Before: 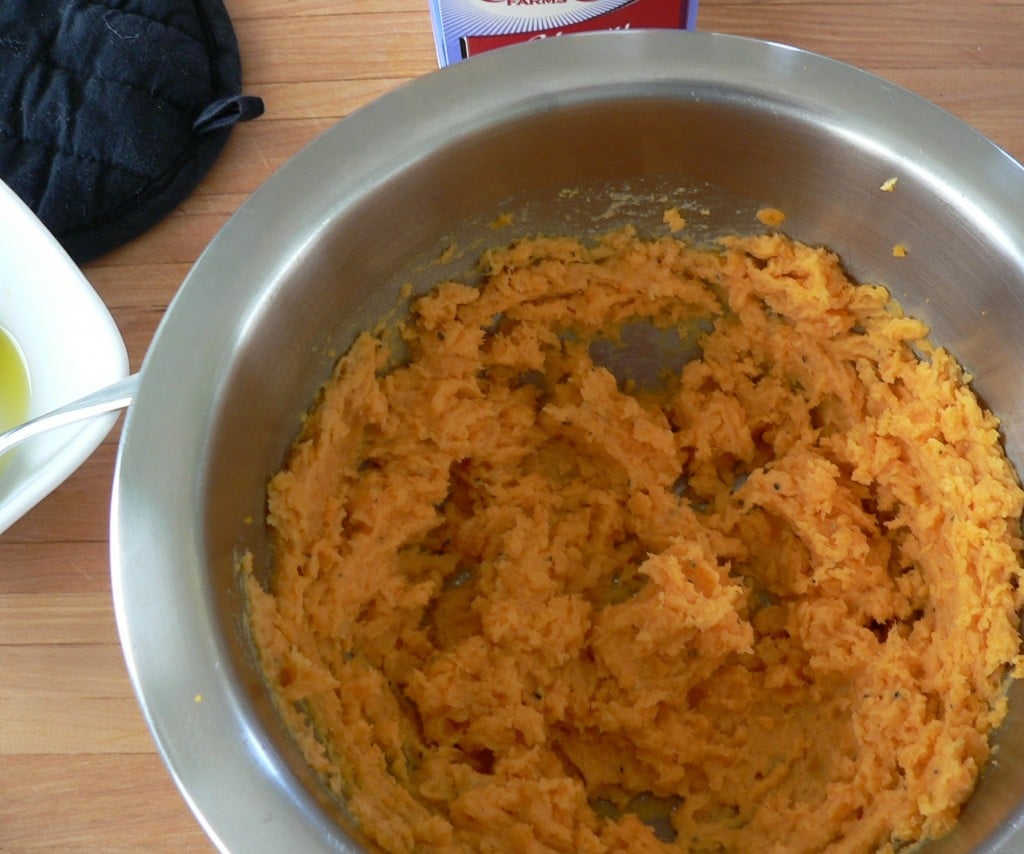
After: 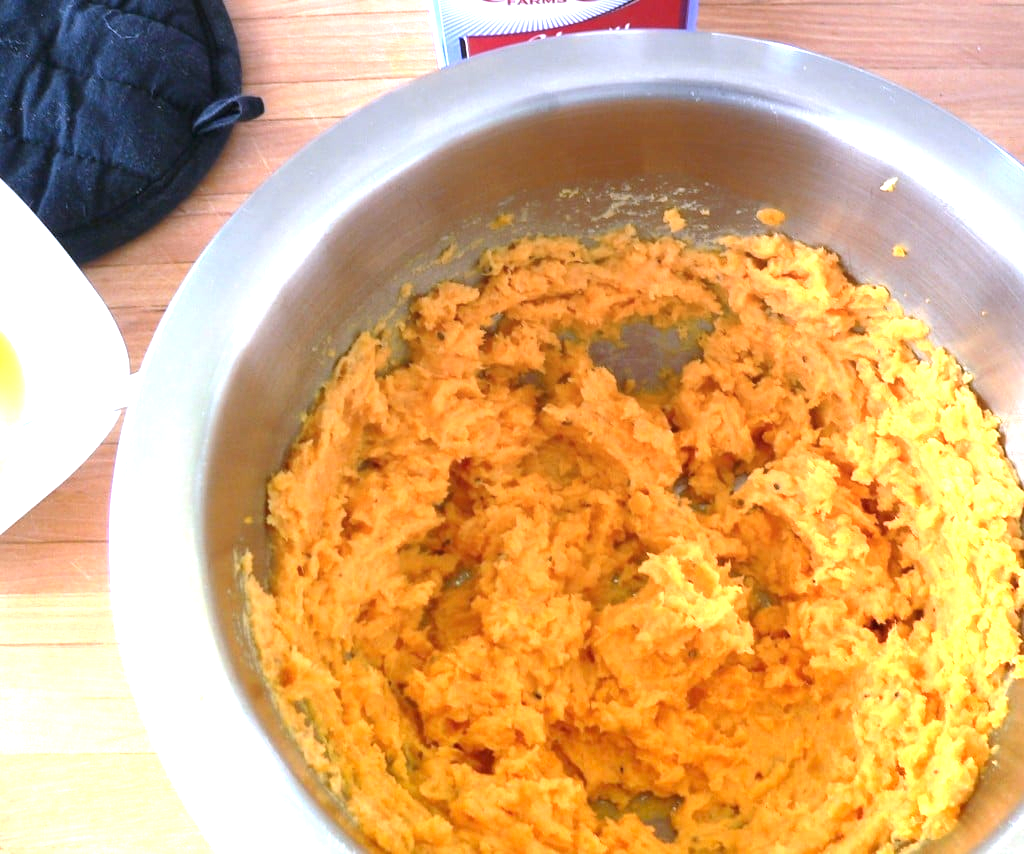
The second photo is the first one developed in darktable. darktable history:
exposure: black level correction 0, exposure 2.088 EV, compensate exposure bias true, compensate highlight preservation false
graduated density: hue 238.83°, saturation 50%
